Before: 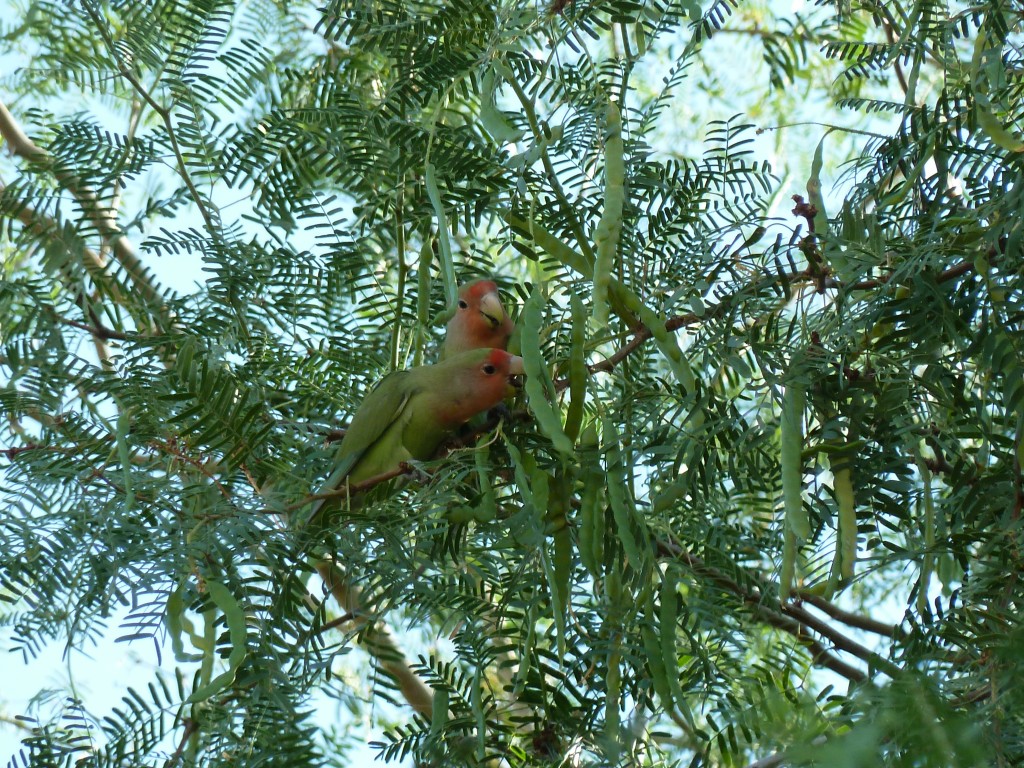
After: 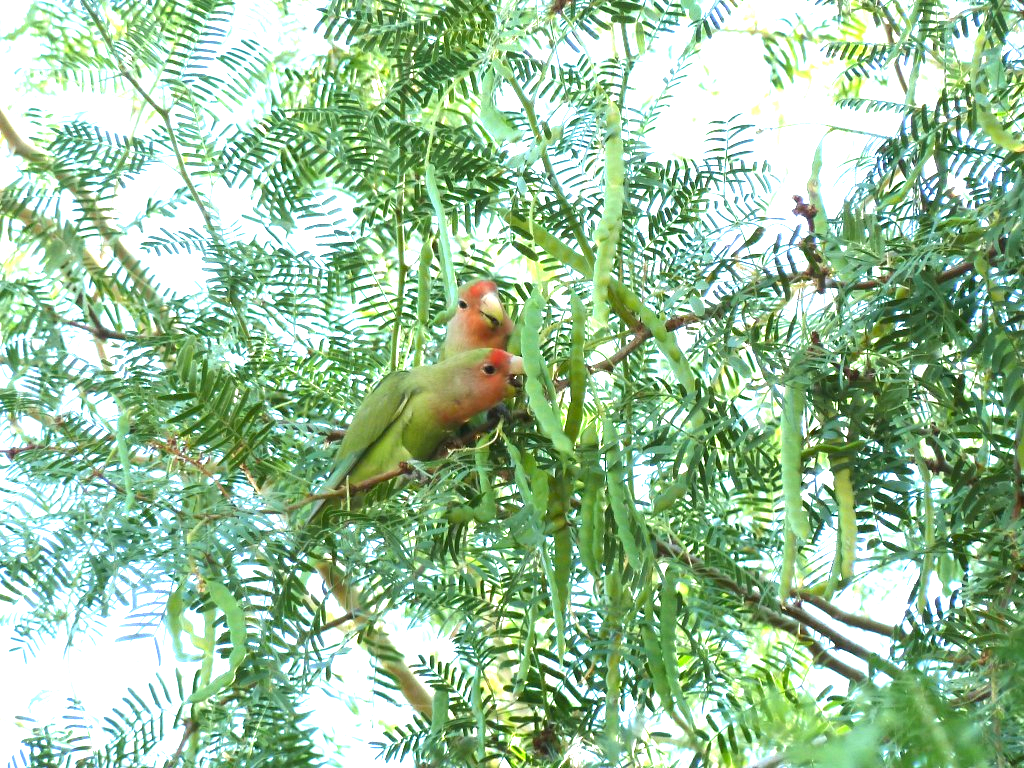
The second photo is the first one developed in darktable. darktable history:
exposure: black level correction 0, exposure 1.967 EV, compensate highlight preservation false
